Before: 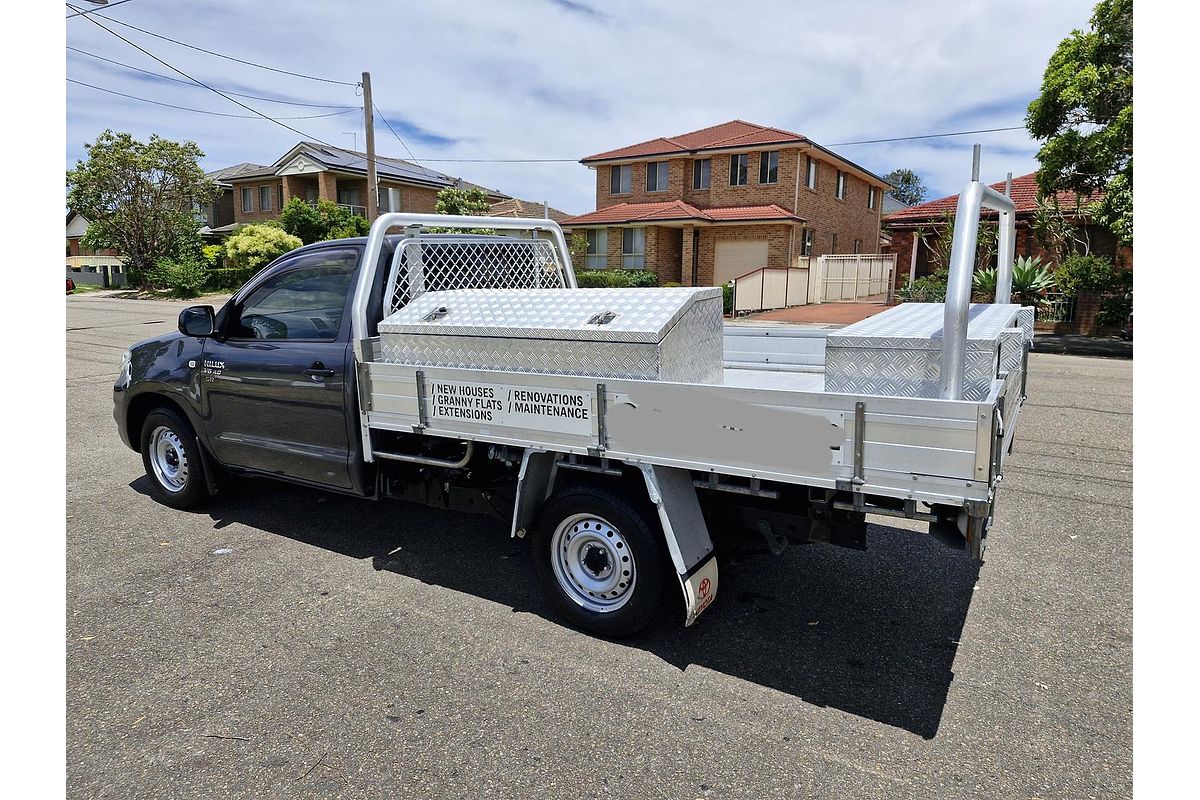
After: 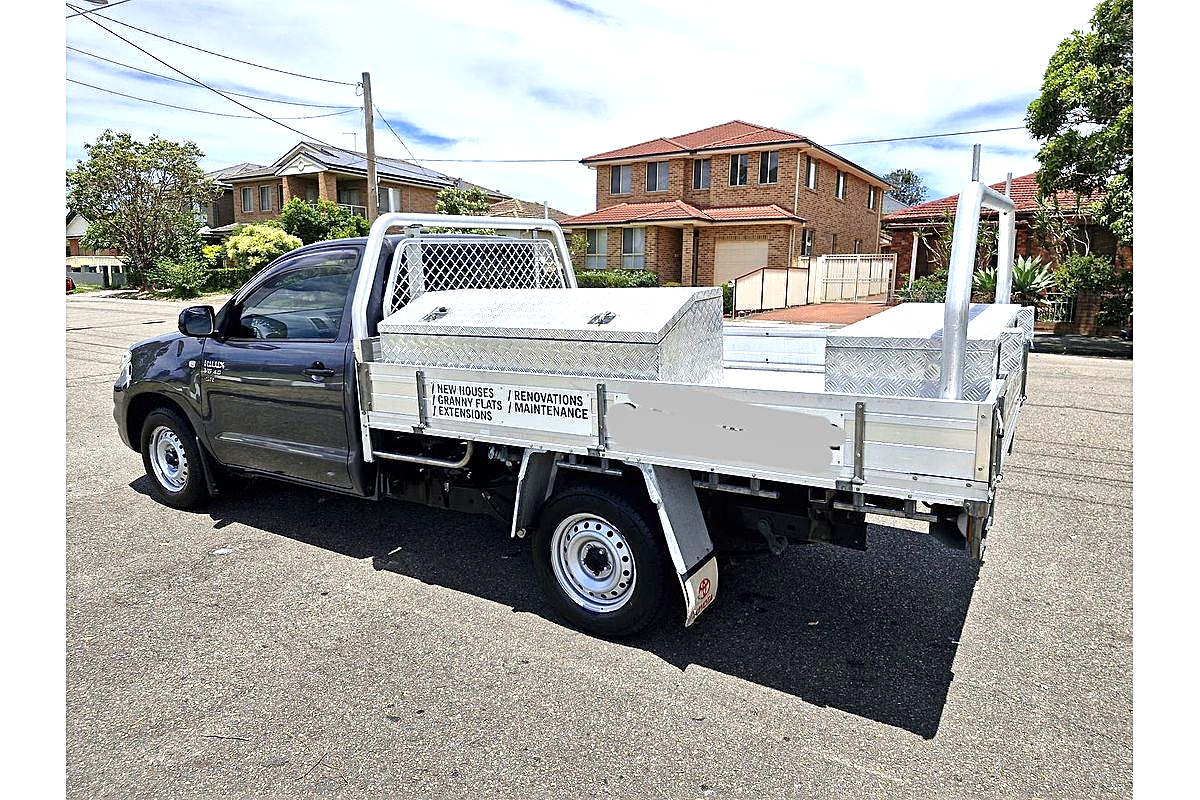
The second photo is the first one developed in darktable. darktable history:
local contrast: mode bilateral grid, contrast 20, coarseness 50, detail 120%, midtone range 0.2
exposure: exposure 0.74 EV, compensate highlight preservation false
sharpen: on, module defaults
